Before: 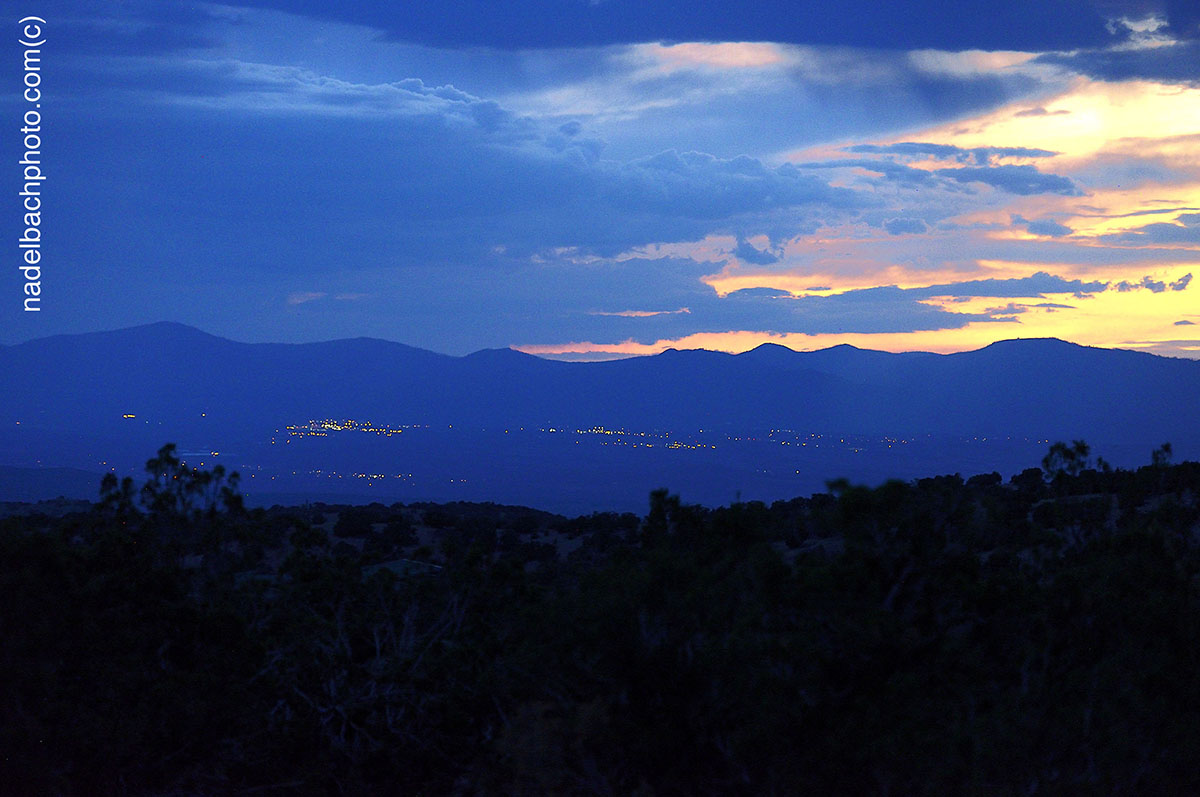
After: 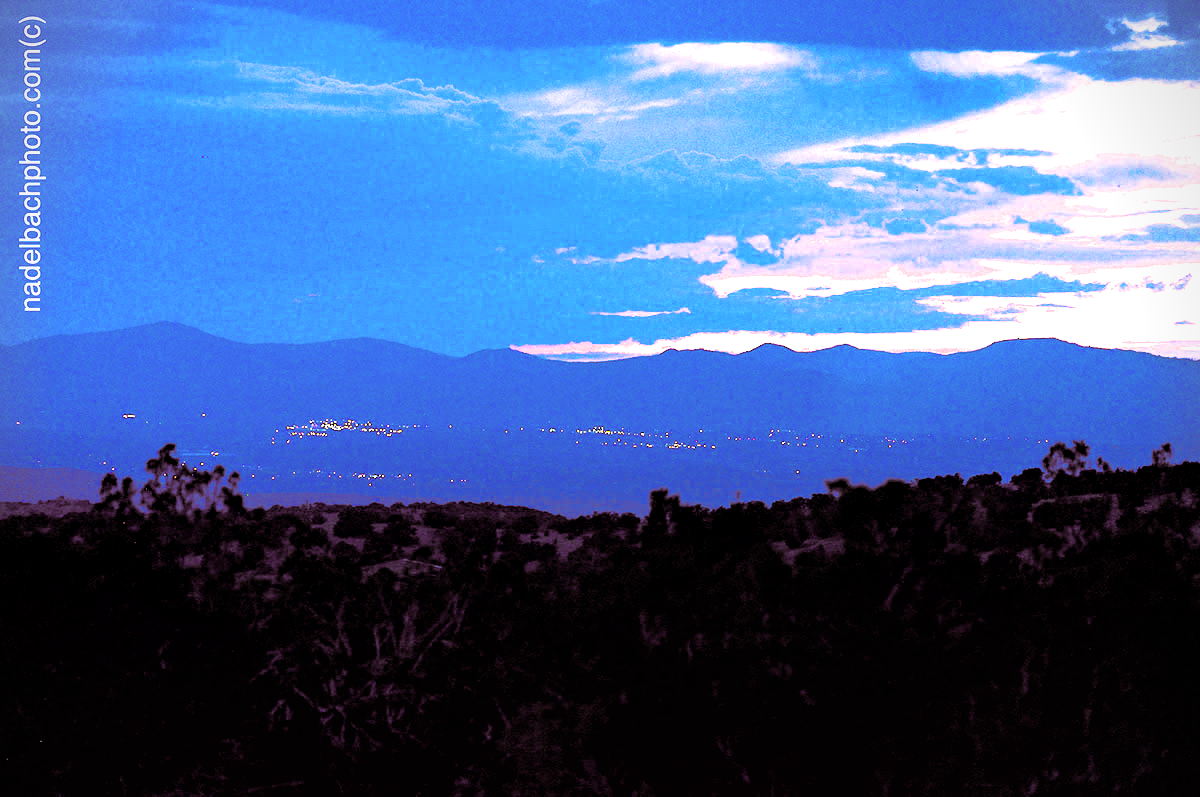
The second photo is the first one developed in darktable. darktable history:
haze removal: strength 0.29, distance 0.25, compatibility mode true, adaptive false
tone equalizer: on, module defaults
color balance rgb: perceptual saturation grading › global saturation 25%, perceptual brilliance grading › global brilliance 35%, perceptual brilliance grading › highlights 50%, perceptual brilliance grading › mid-tones 60%, perceptual brilliance grading › shadows 35%, global vibrance 20%
filmic rgb: black relative exposure -7.65 EV, white relative exposure 4.56 EV, hardness 3.61, color science v6 (2022)
contrast brightness saturation: brightness 0.15
local contrast: highlights 100%, shadows 100%, detail 120%, midtone range 0.2
split-toning: highlights › hue 298.8°, highlights › saturation 0.73, compress 41.76%
vignetting: fall-off start 91.19%
